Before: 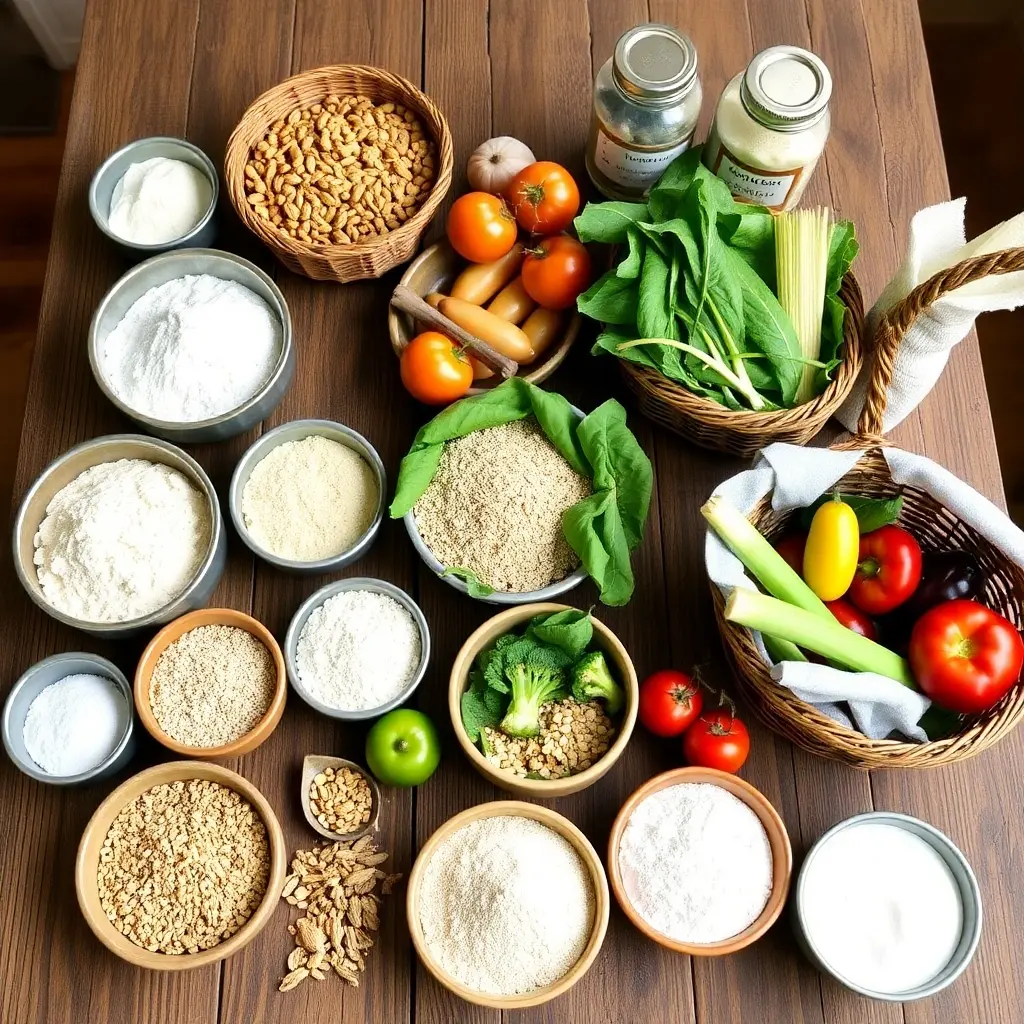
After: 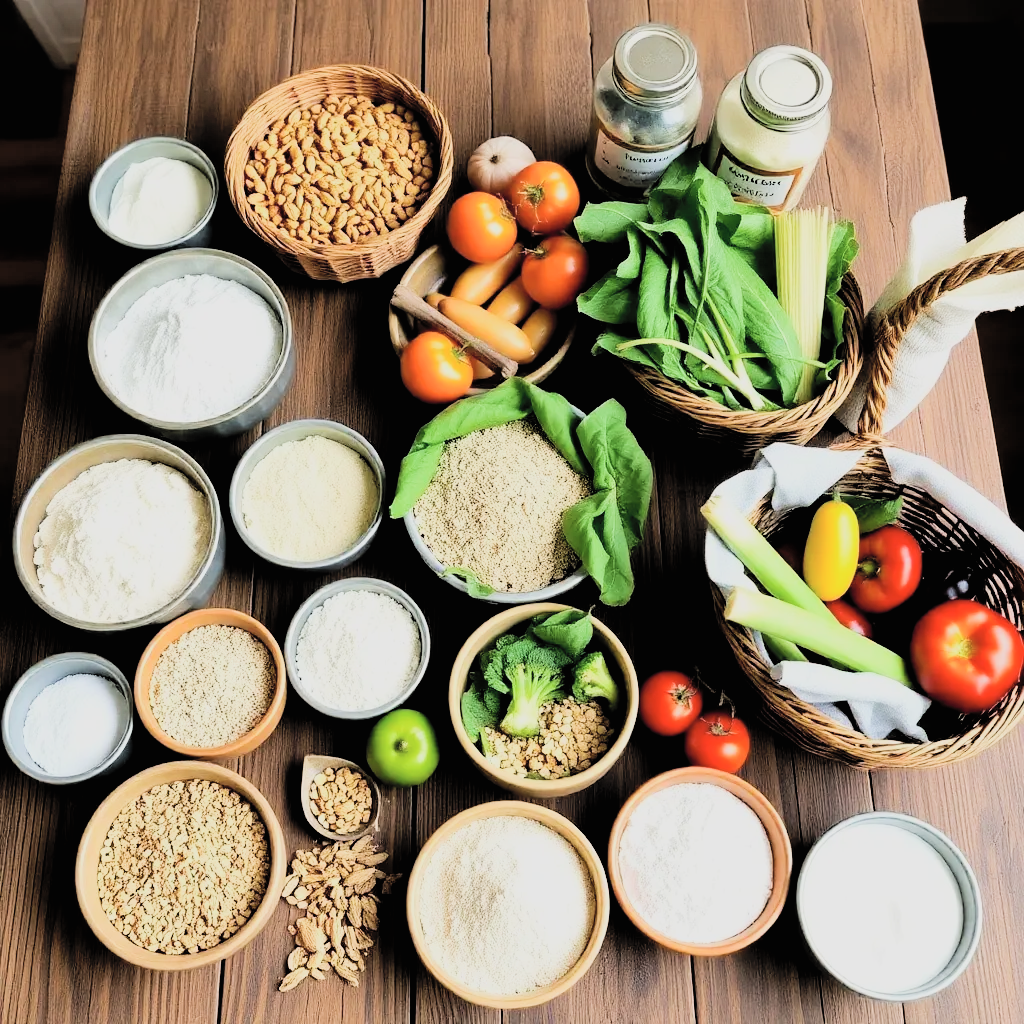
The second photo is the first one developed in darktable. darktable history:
contrast brightness saturation: contrast 0.137, brightness 0.219
filmic rgb: black relative exposure -4.15 EV, white relative exposure 5.14 EV, threshold 3.06 EV, hardness 2.14, contrast 1.172, enable highlight reconstruction true
